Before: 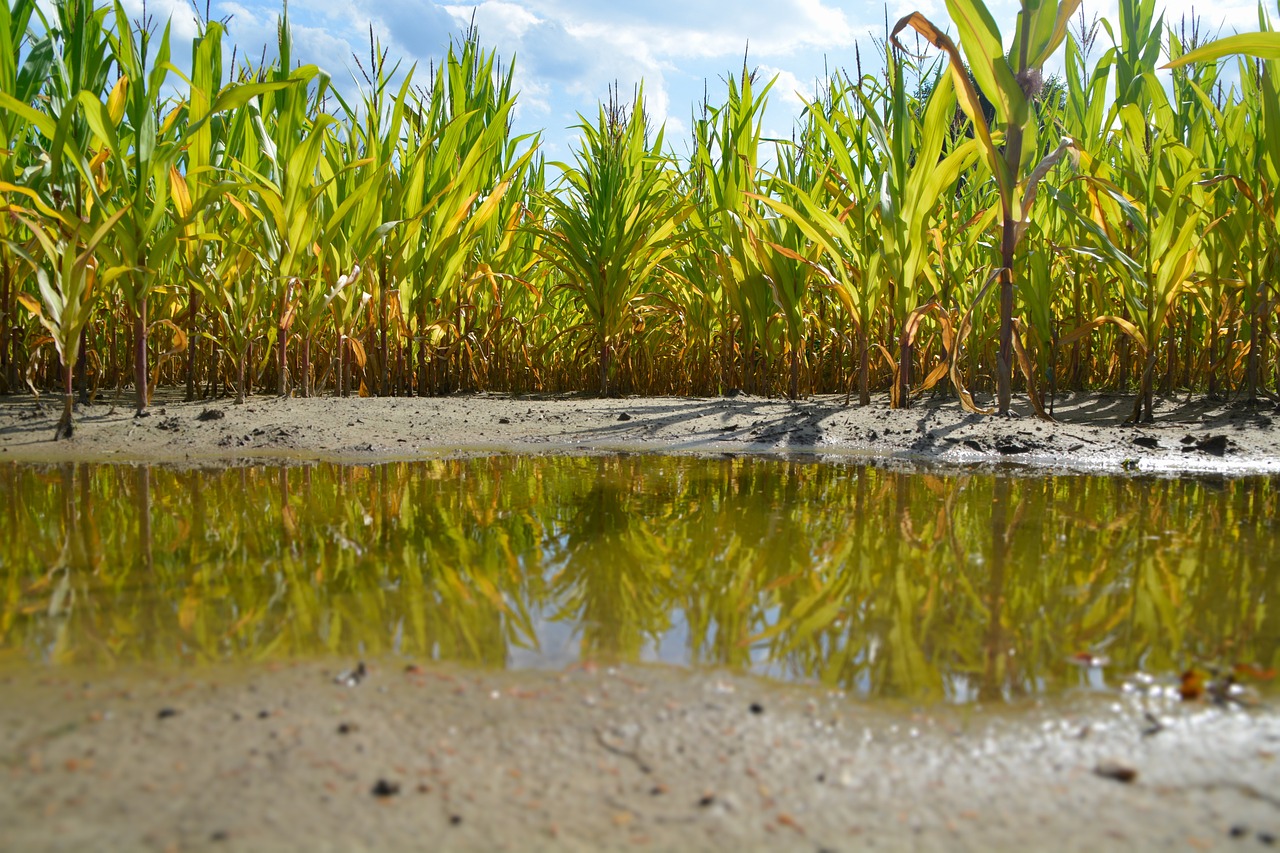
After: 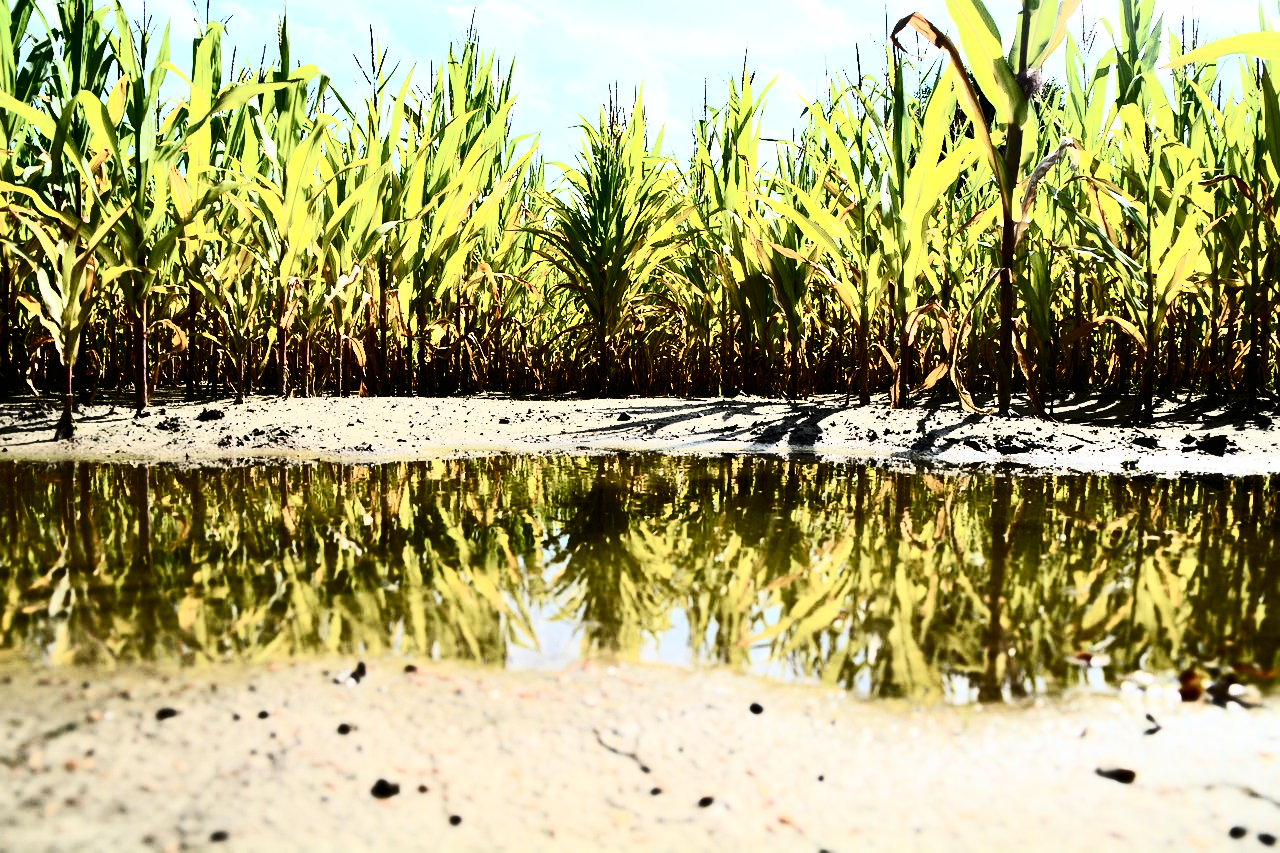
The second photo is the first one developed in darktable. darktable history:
exposure: exposure 0.131 EV, compensate highlight preservation false
filmic rgb: black relative exposure -4 EV, white relative exposure 3 EV, hardness 3.02, contrast 1.5
local contrast: mode bilateral grid, contrast 100, coarseness 100, detail 94%, midtone range 0.2
contrast brightness saturation: contrast 0.93, brightness 0.2
